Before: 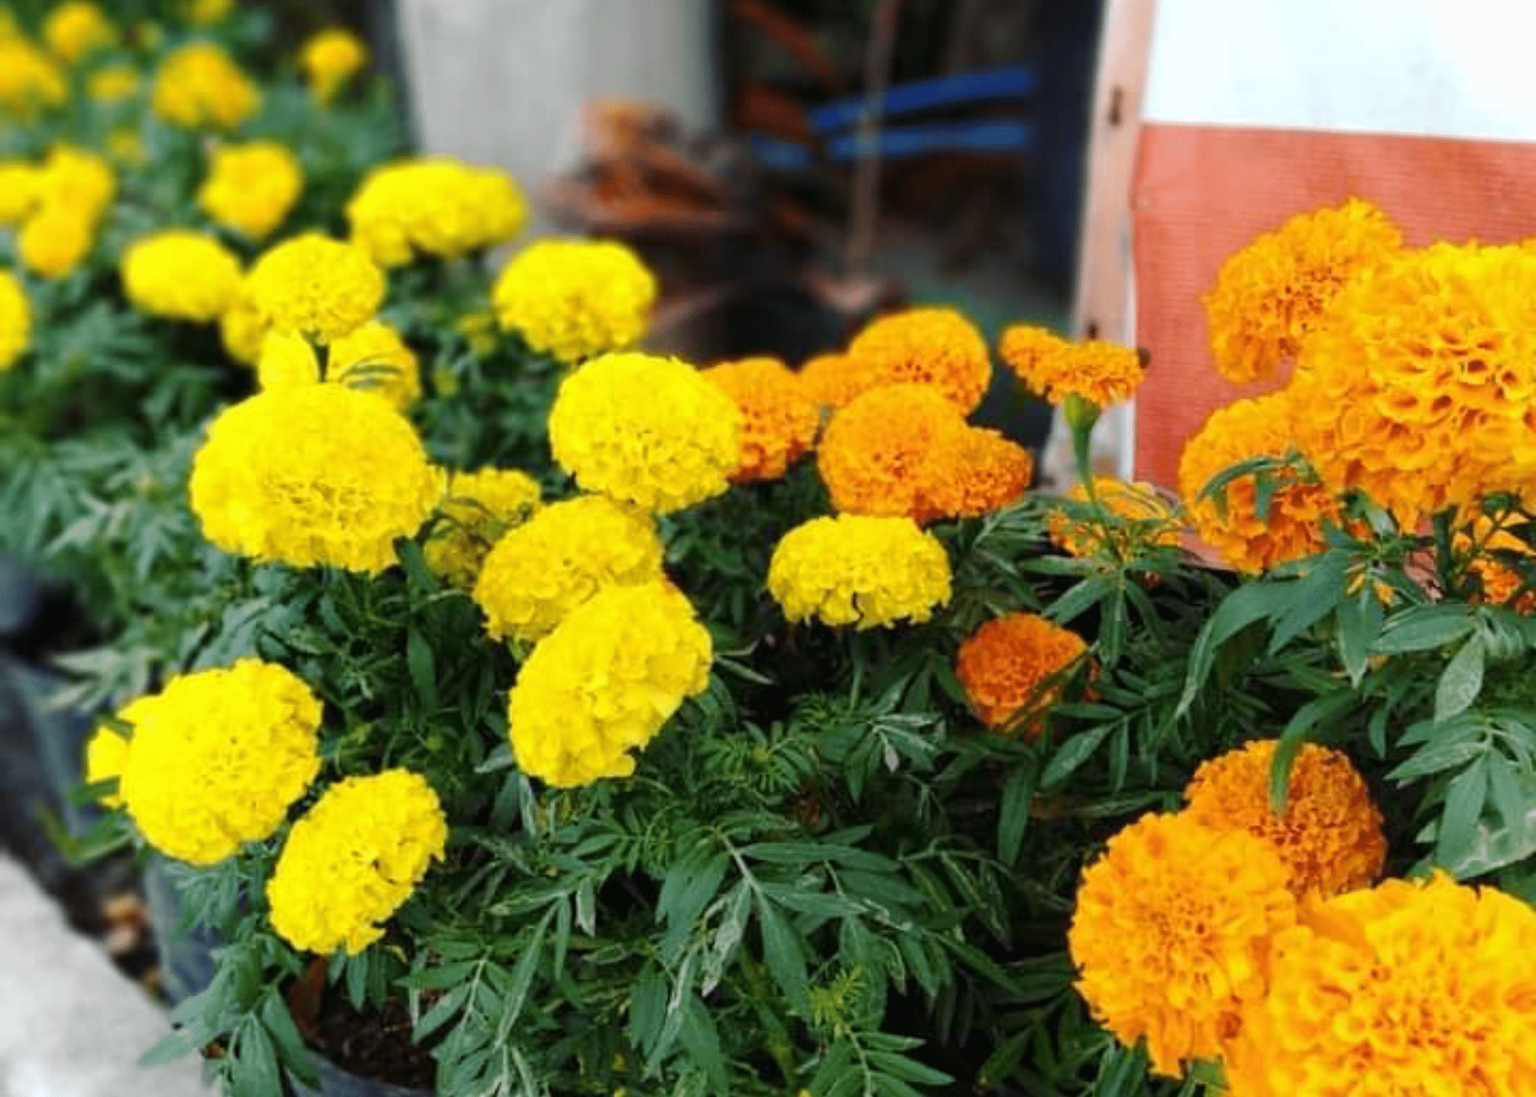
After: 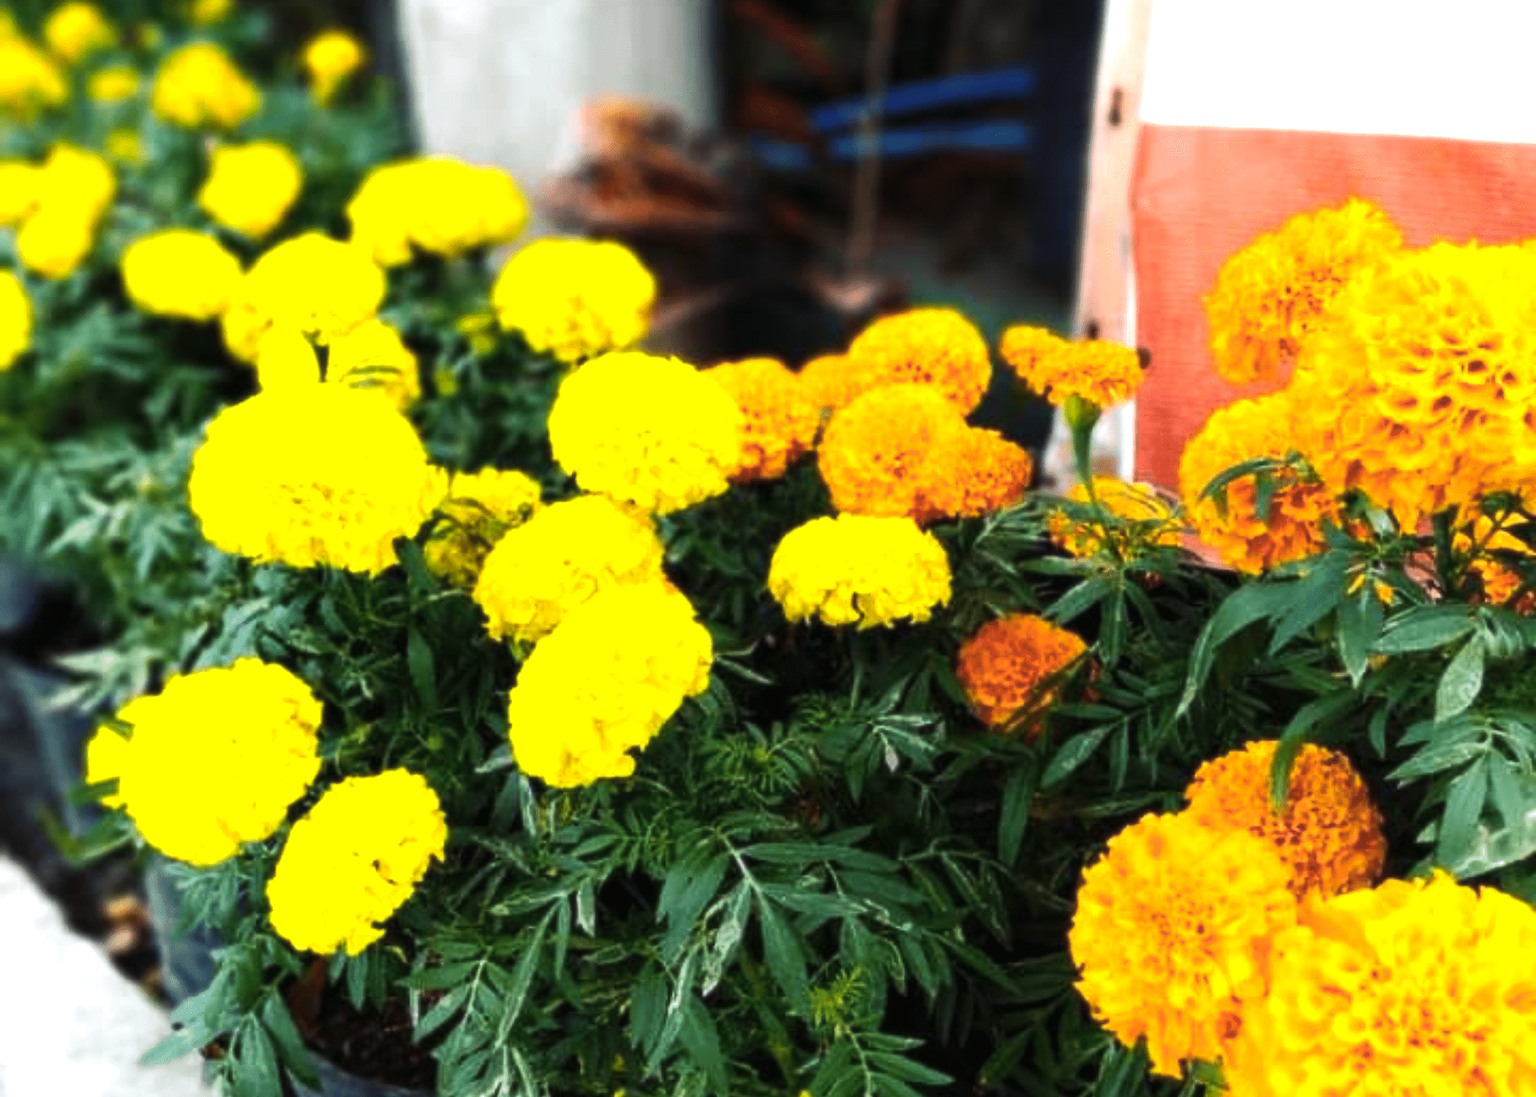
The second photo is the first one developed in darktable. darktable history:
soften: size 10%, saturation 50%, brightness 0.2 EV, mix 10%
exposure: black level correction 0, compensate exposure bias true, compensate highlight preservation false
color balance rgb: perceptual brilliance grading › highlights 14.29%, perceptual brilliance grading › mid-tones -5.92%, perceptual brilliance grading › shadows -26.83%, global vibrance 31.18%
tone equalizer: -8 EV -0.417 EV, -7 EV -0.389 EV, -6 EV -0.333 EV, -5 EV -0.222 EV, -3 EV 0.222 EV, -2 EV 0.333 EV, -1 EV 0.389 EV, +0 EV 0.417 EV, edges refinement/feathering 500, mask exposure compensation -1.57 EV, preserve details no
contrast brightness saturation: contrast 0.03, brightness 0.06, saturation 0.13
